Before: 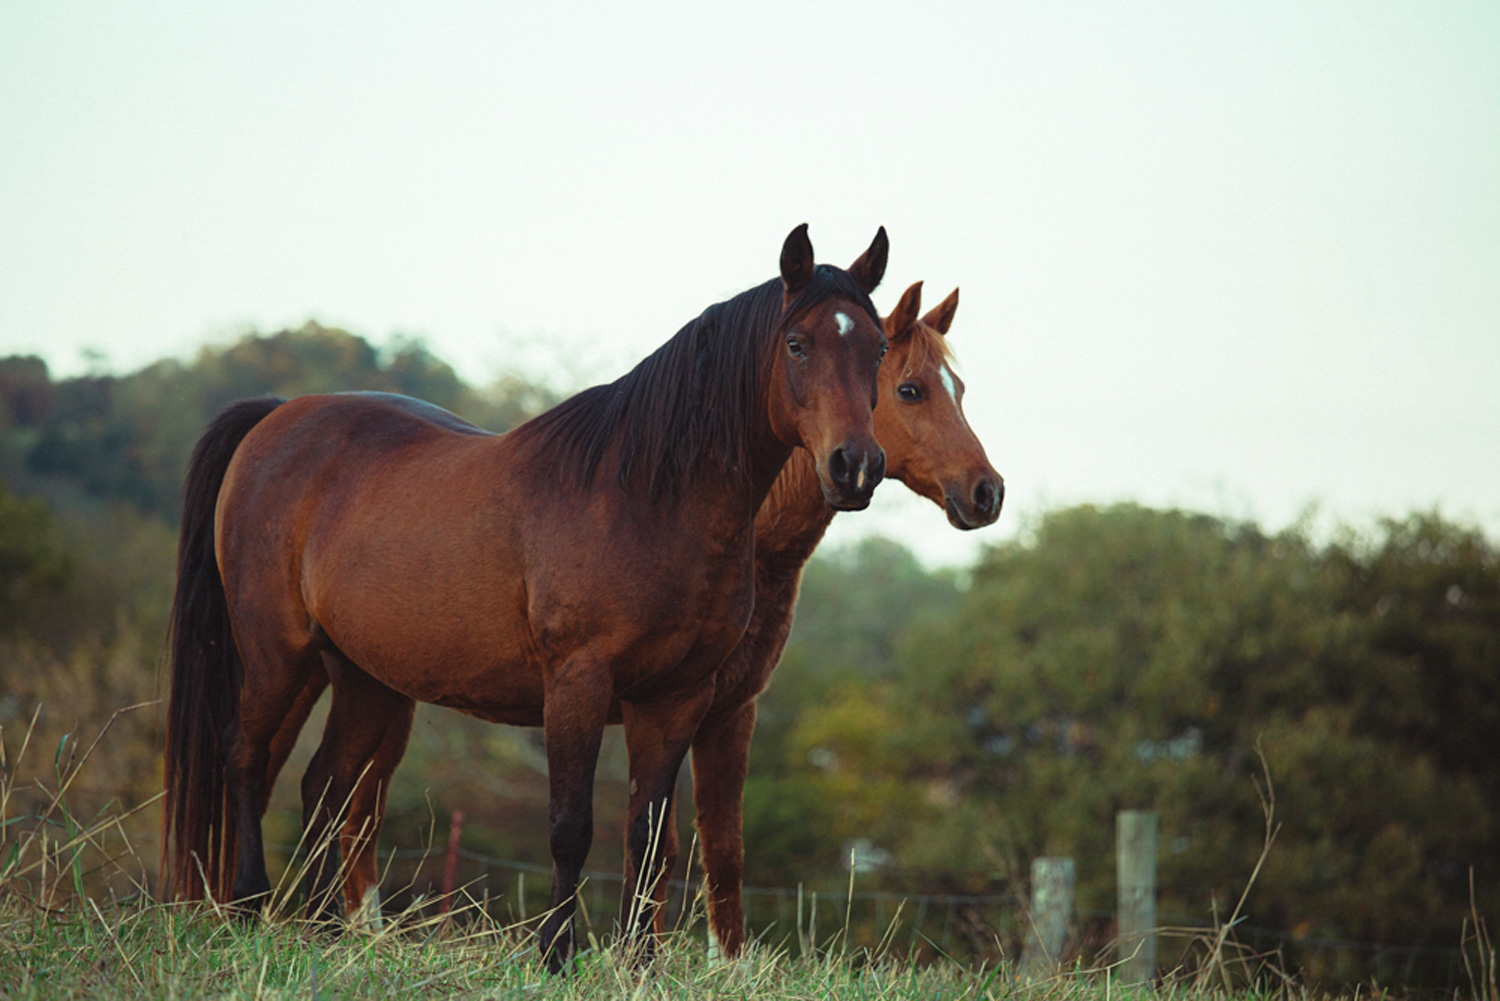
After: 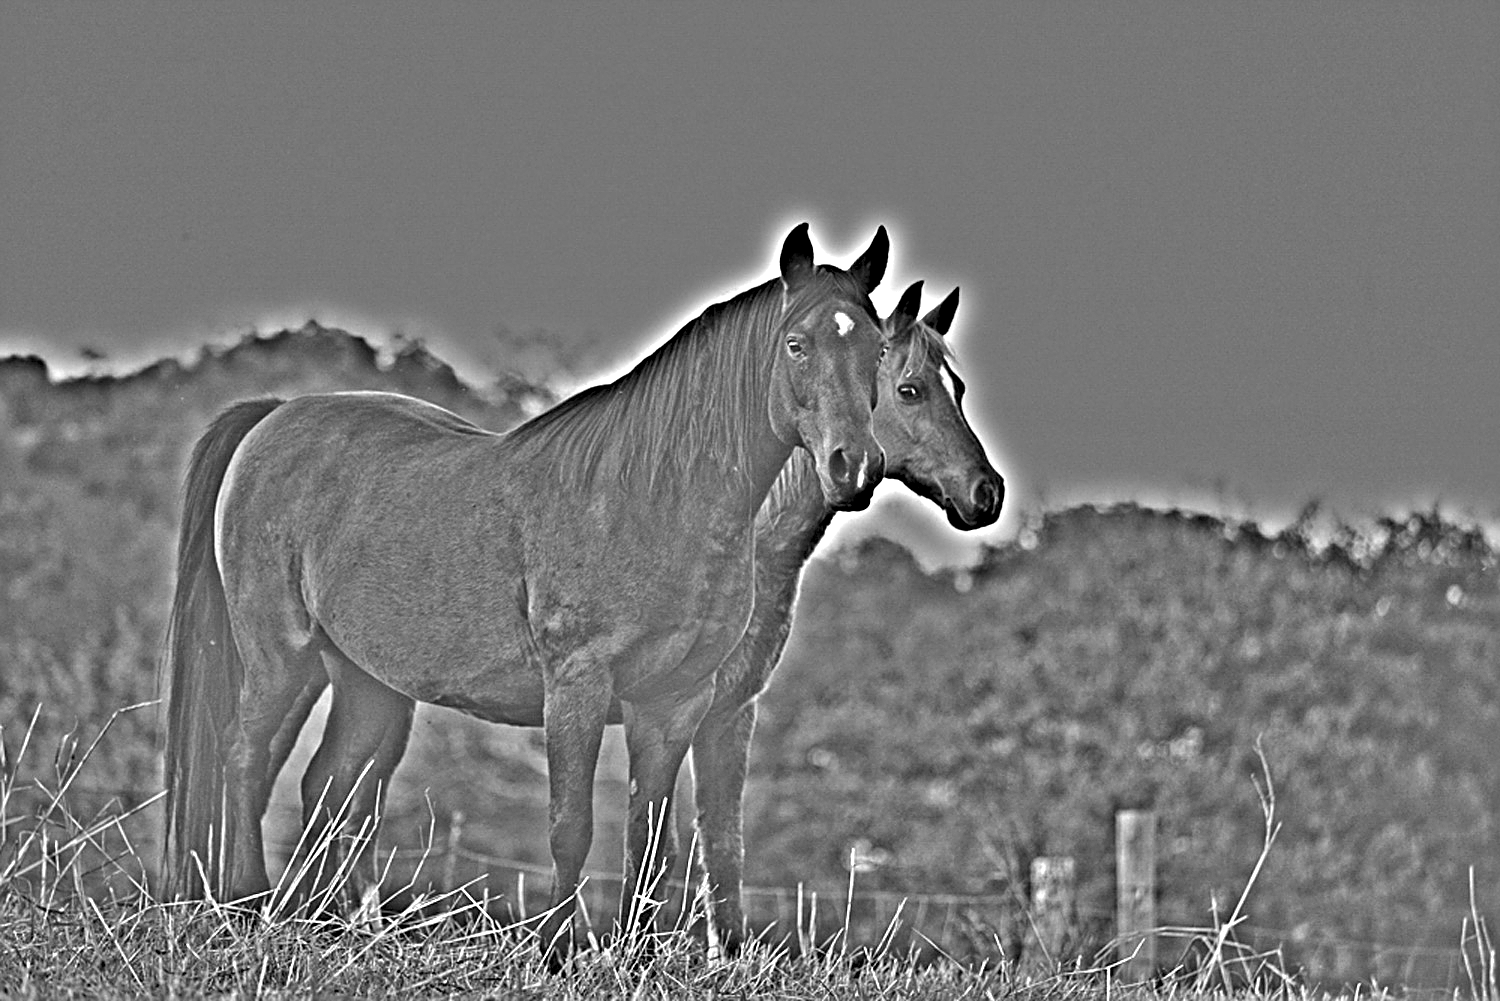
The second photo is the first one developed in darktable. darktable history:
tone curve: curves: ch0 [(0, 0) (0.003, 0.003) (0.011, 0.011) (0.025, 0.025) (0.044, 0.044) (0.069, 0.069) (0.1, 0.099) (0.136, 0.135) (0.177, 0.176) (0.224, 0.223) (0.277, 0.275) (0.335, 0.333) (0.399, 0.396) (0.468, 0.465) (0.543, 0.545) (0.623, 0.625) (0.709, 0.71) (0.801, 0.801) (0.898, 0.898) (1, 1)], preserve colors none
shadows and highlights: shadows 25, highlights -25
color calibration: x 0.334, y 0.349, temperature 5426 K
highpass: on, module defaults
sharpen: on, module defaults
rotate and perspective: automatic cropping off
local contrast: highlights 100%, shadows 100%, detail 120%, midtone range 0.2
tone equalizer: on, module defaults
